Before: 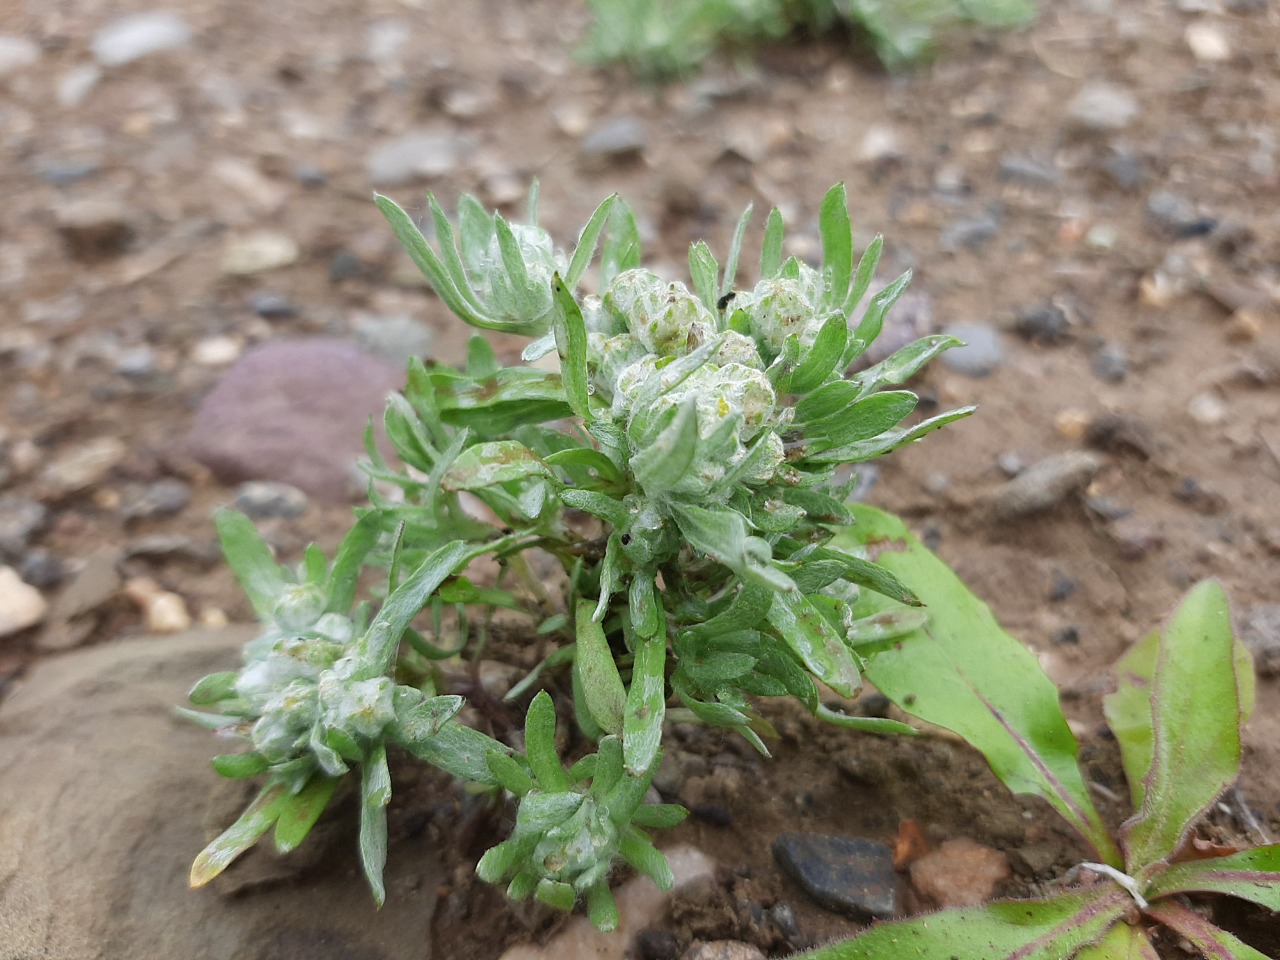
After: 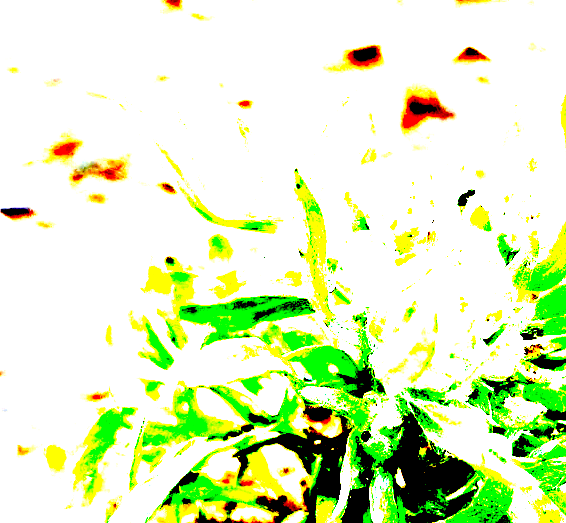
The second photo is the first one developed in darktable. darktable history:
exposure: black level correction 0.099, exposure 2.994 EV, compensate highlight preservation false
crop: left 20.334%, top 10.787%, right 35.403%, bottom 34.706%
